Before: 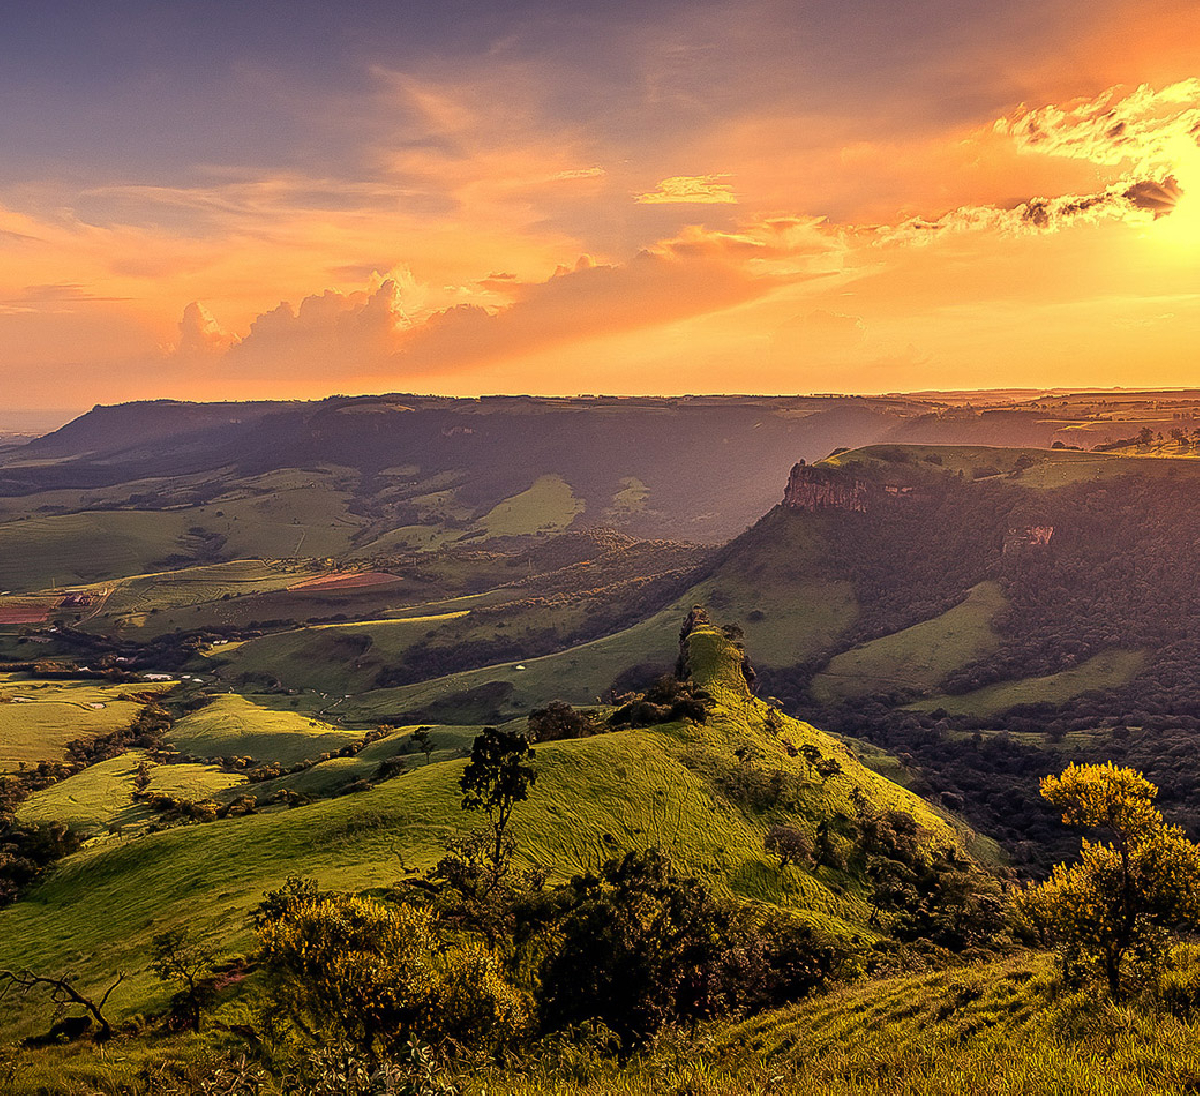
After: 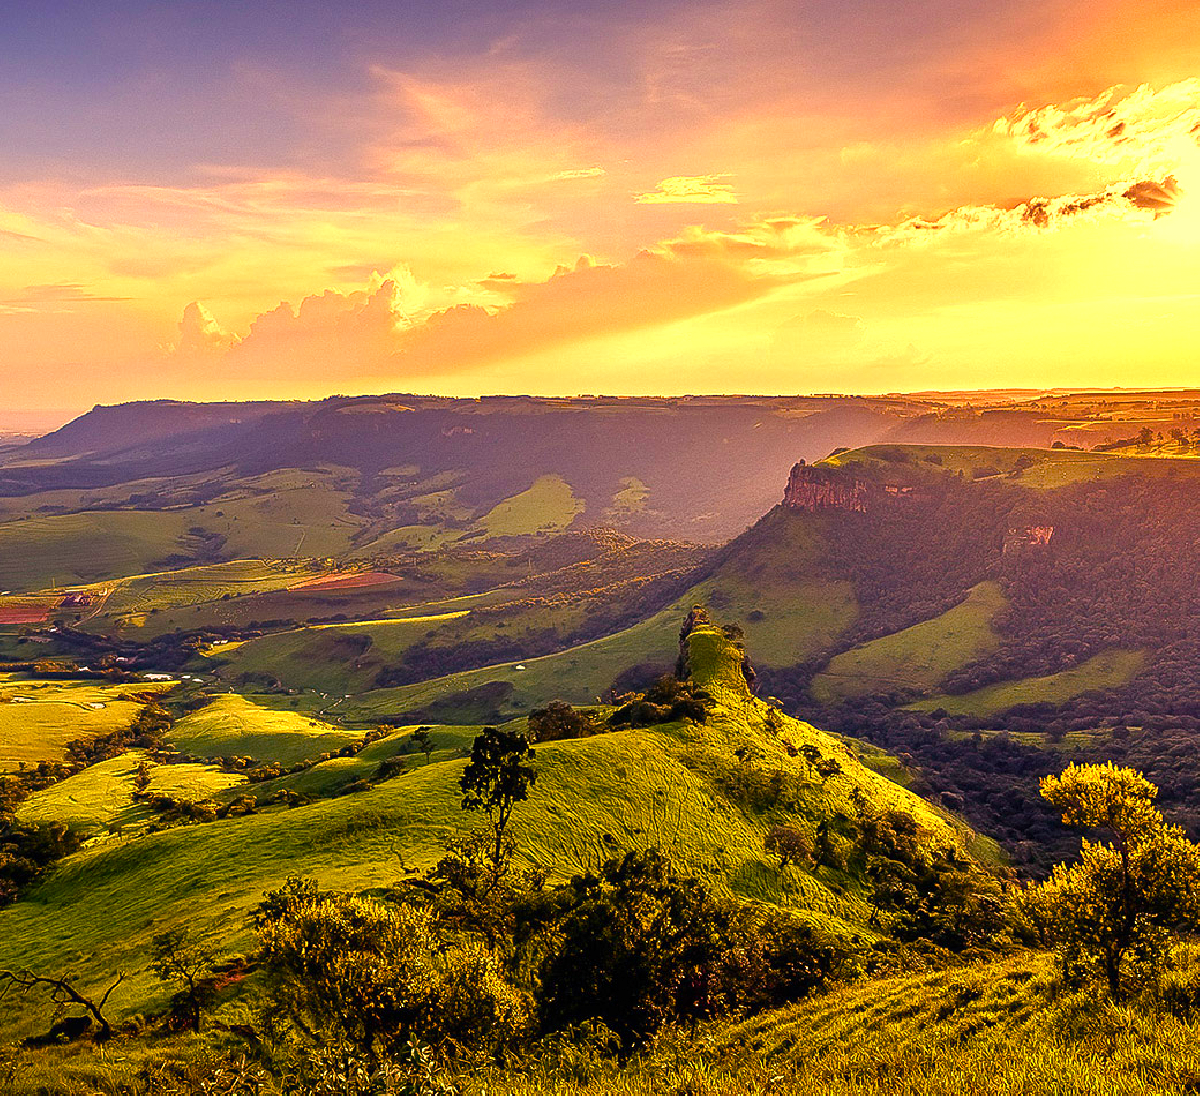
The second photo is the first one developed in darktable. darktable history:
contrast equalizer: y [[0.5, 0.5, 0.472, 0.5, 0.5, 0.5], [0.5 ×6], [0.5 ×6], [0 ×6], [0 ×6]], mix 0.304
sharpen: radius 2.874, amount 0.867, threshold 47.147
color balance rgb: shadows lift › chroma 0.81%, shadows lift › hue 114.58°, highlights gain › chroma 2.05%, highlights gain › hue 72.32°, perceptual saturation grading › global saturation 20%, perceptual saturation grading › highlights -50.555%, perceptual saturation grading › shadows 30.217%, perceptual brilliance grading › global brilliance 25.06%, global vibrance 39.917%
